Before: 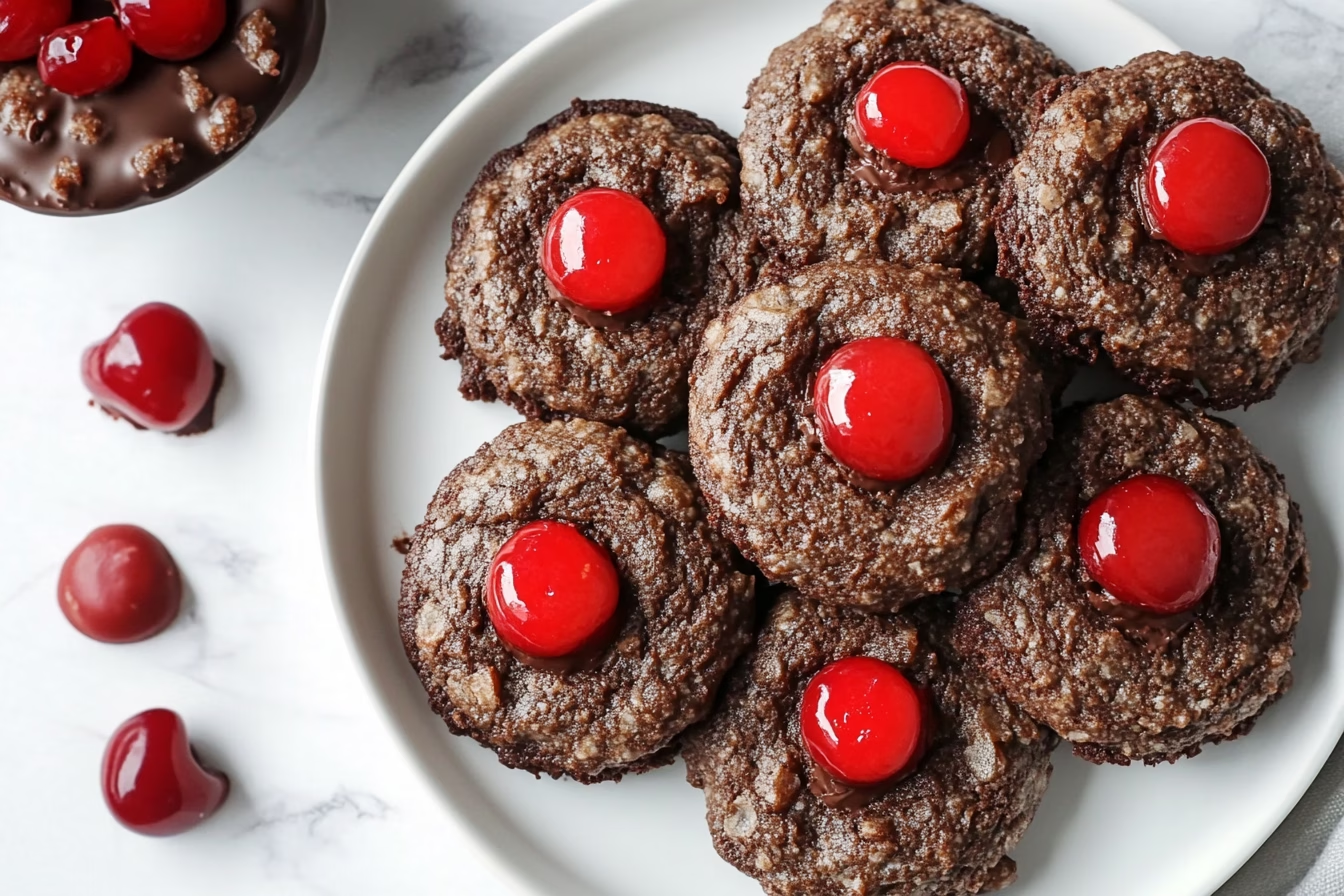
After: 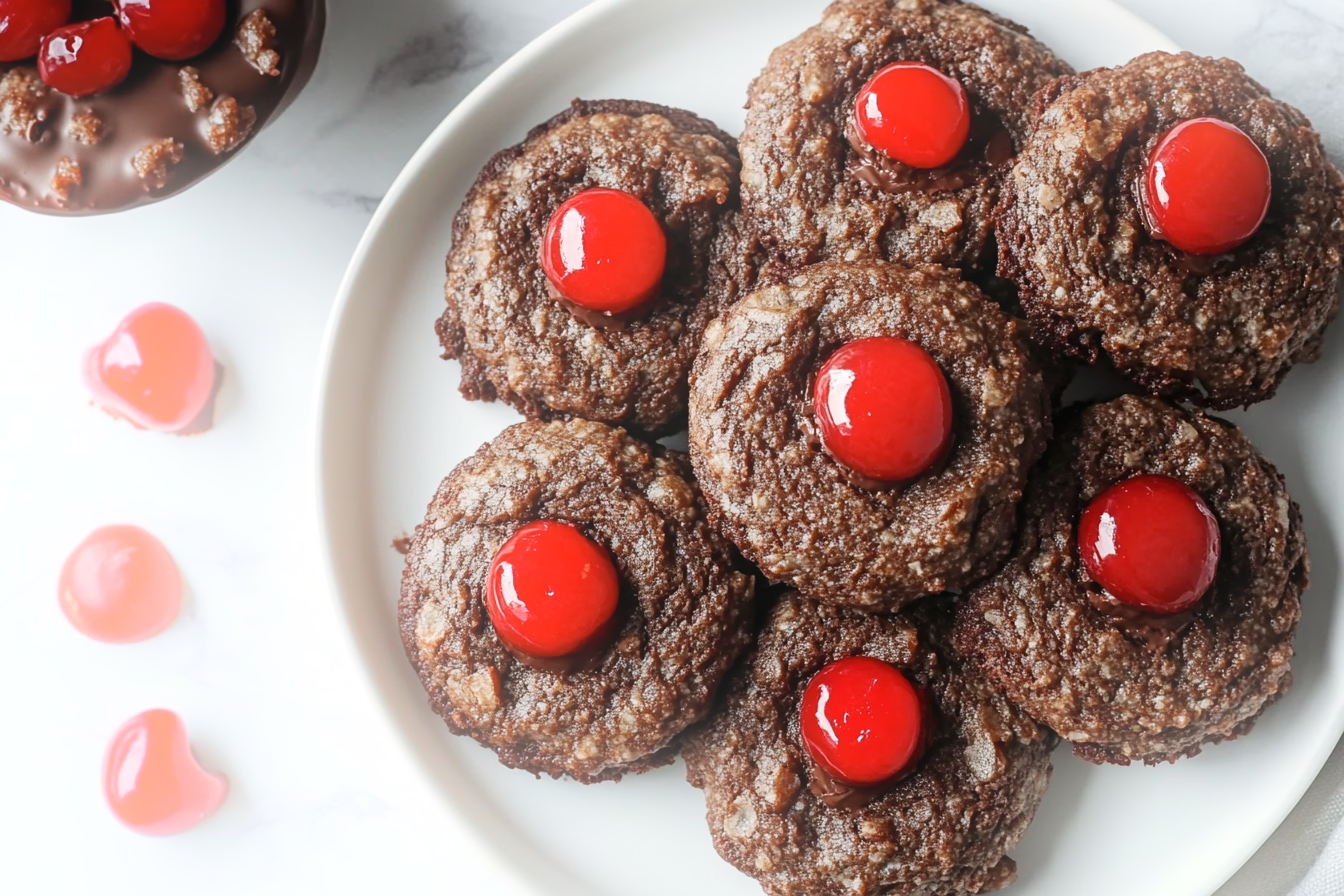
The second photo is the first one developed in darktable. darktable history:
levels: mode automatic, black 0.023%, white 99.97%, levels [0.062, 0.494, 0.925]
bloom: on, module defaults
